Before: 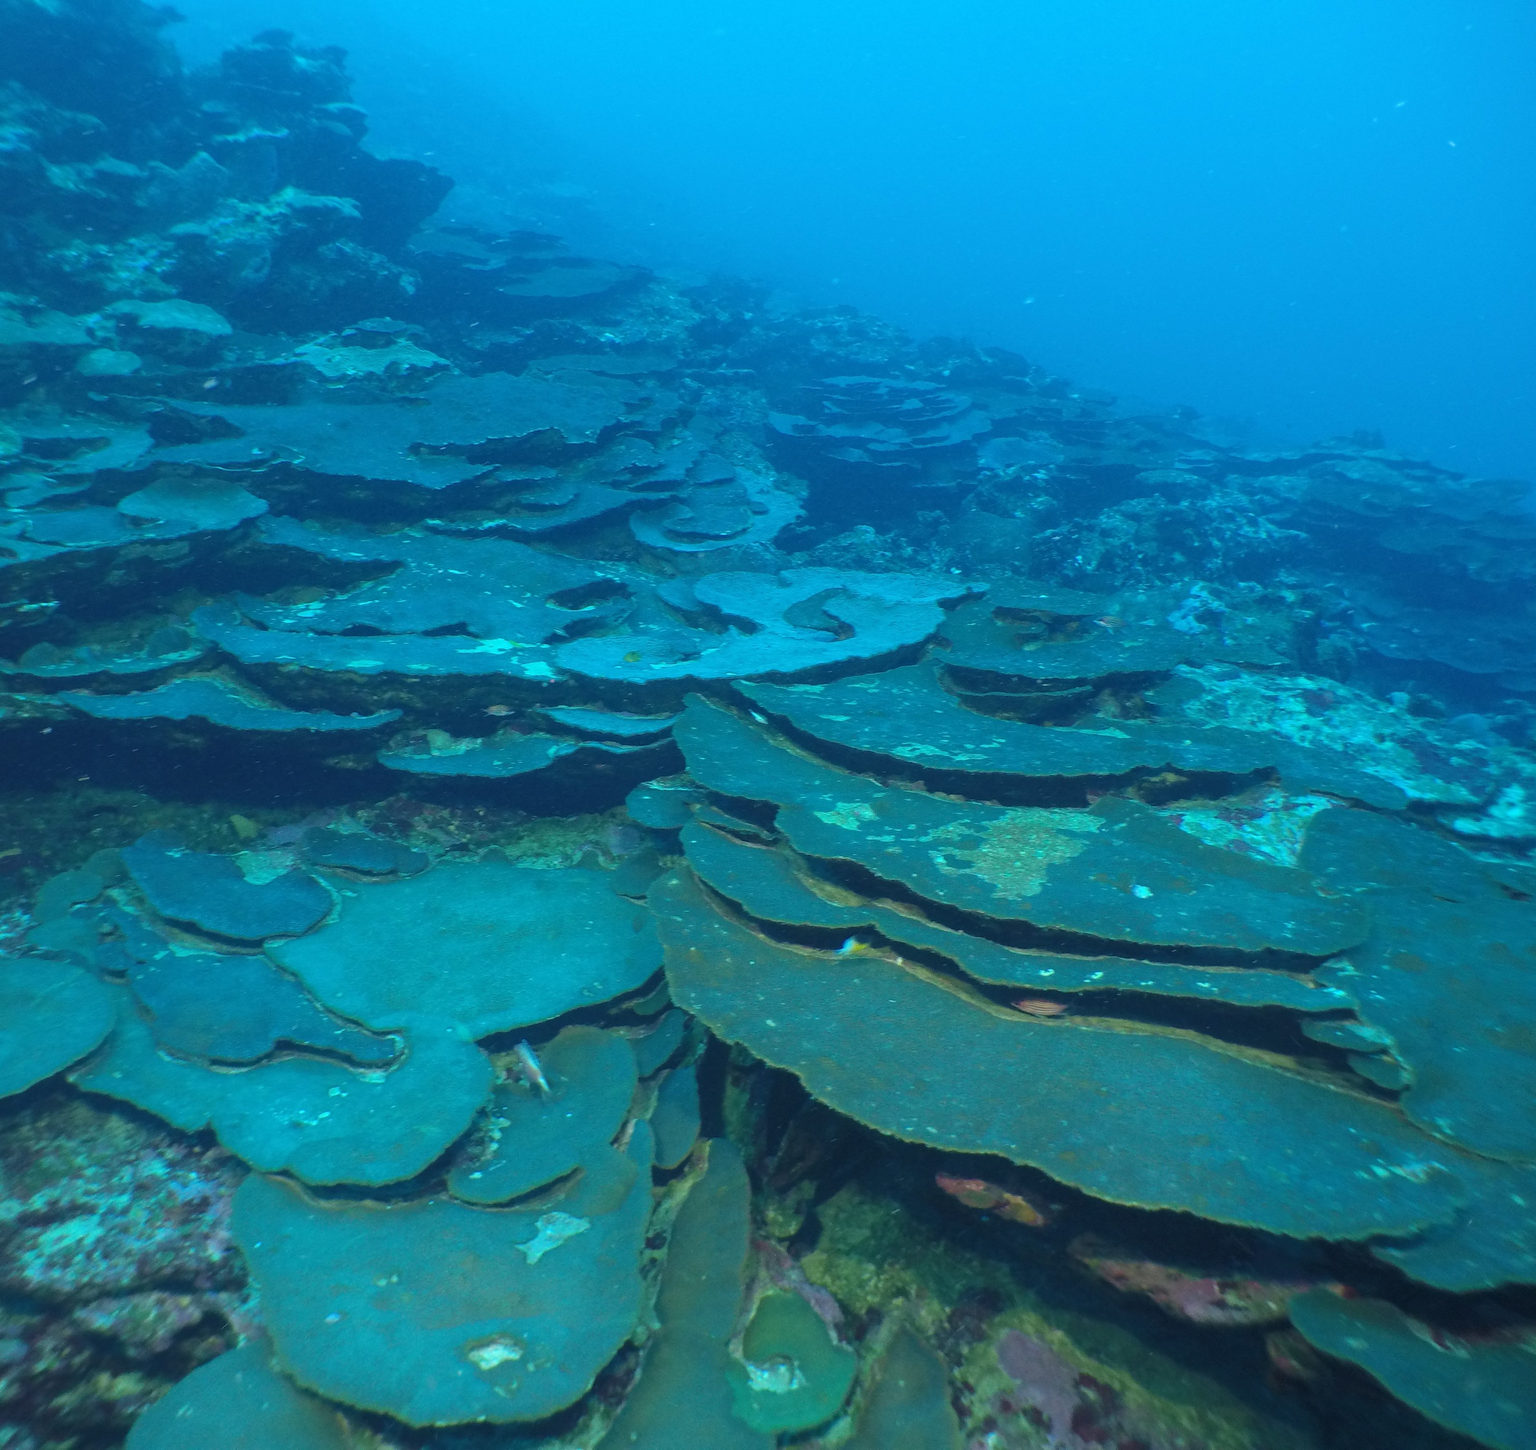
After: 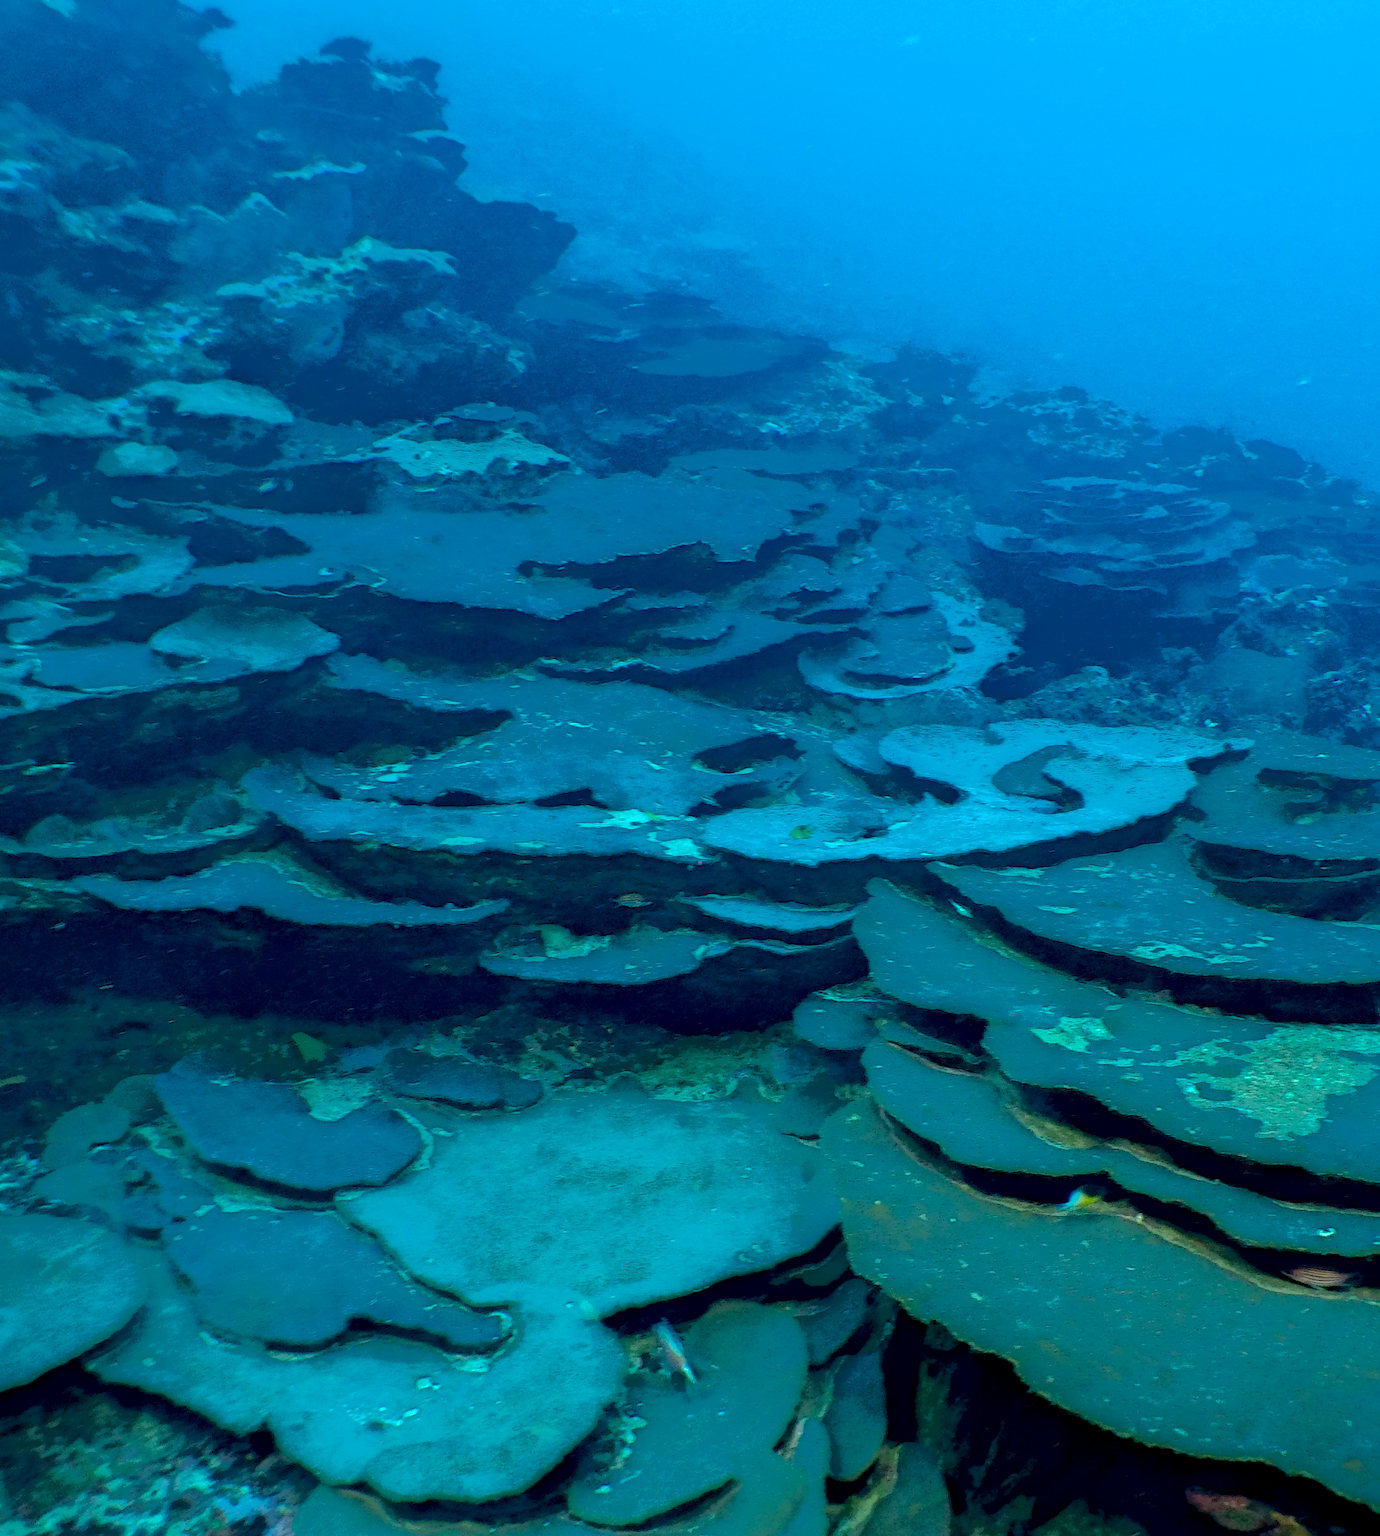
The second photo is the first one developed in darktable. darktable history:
exposure: black level correction 0.001, exposure 0.5 EV, compensate highlight preservation false
local contrast: highlights 1%, shadows 249%, detail 164%, midtone range 0.007
crop: right 29.044%, bottom 16.392%
shadows and highlights: low approximation 0.01, soften with gaussian
